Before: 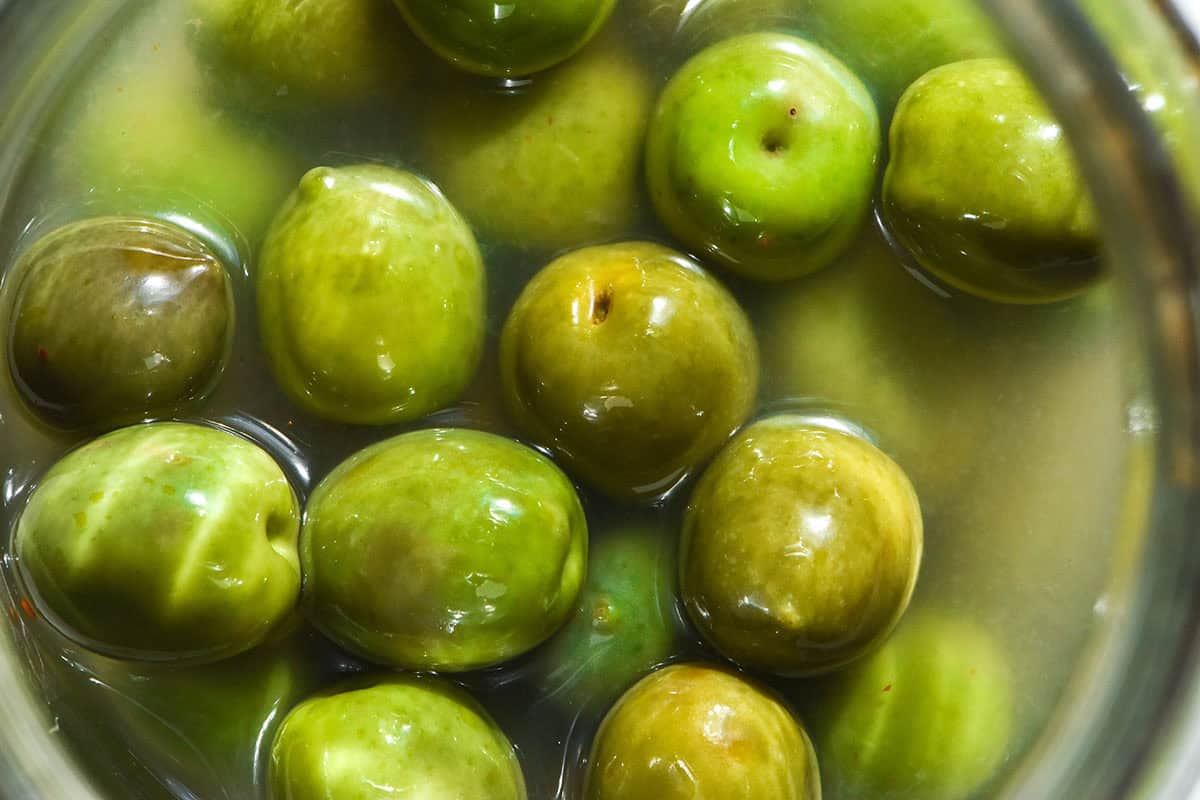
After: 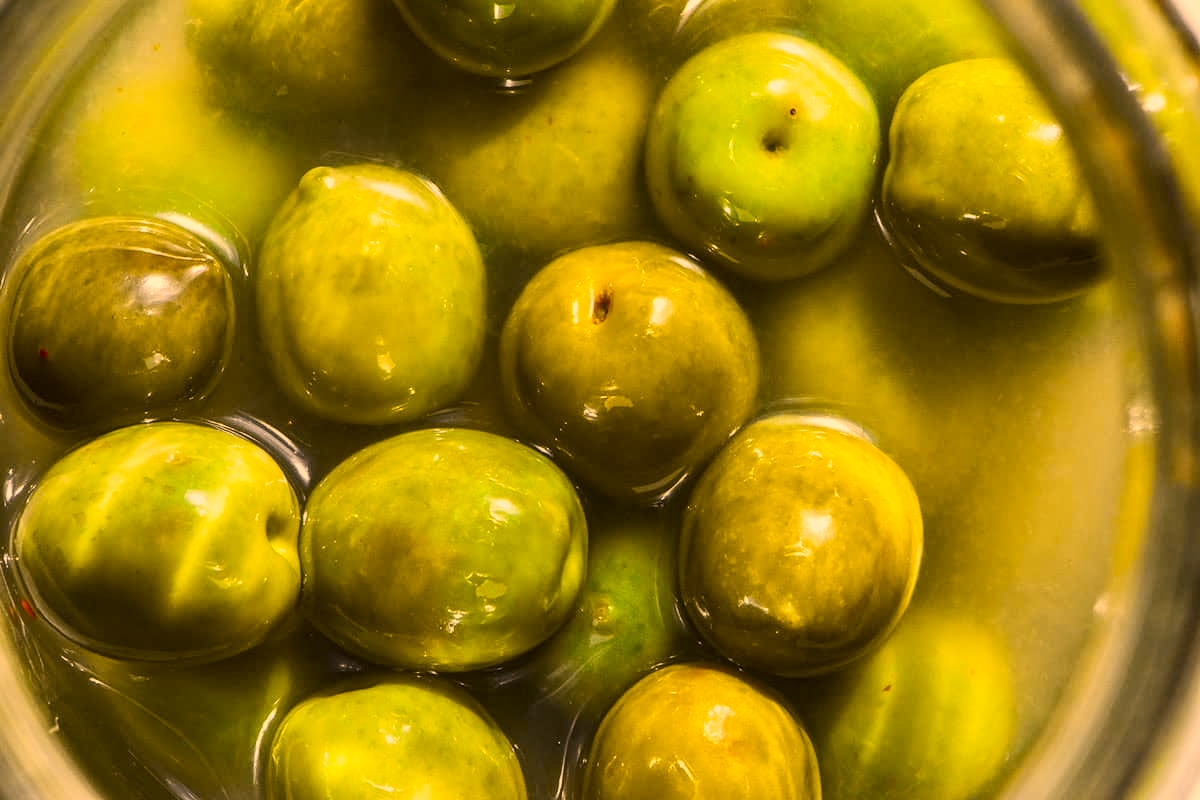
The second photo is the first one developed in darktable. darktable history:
tone curve: curves: ch0 [(0, 0.013) (0.036, 0.045) (0.274, 0.286) (0.566, 0.623) (0.794, 0.827) (1, 0.953)]; ch1 [(0, 0) (0.389, 0.403) (0.462, 0.48) (0.499, 0.5) (0.524, 0.527) (0.57, 0.599) (0.626, 0.65) (0.761, 0.781) (1, 1)]; ch2 [(0, 0) (0.464, 0.478) (0.5, 0.501) (0.533, 0.542) (0.599, 0.613) (0.704, 0.731) (1, 1)], color space Lab, independent channels, preserve colors none
local contrast: on, module defaults
color correction: highlights a* 17.94, highlights b* 35.39, shadows a* 1.48, shadows b* 6.42, saturation 1.01
